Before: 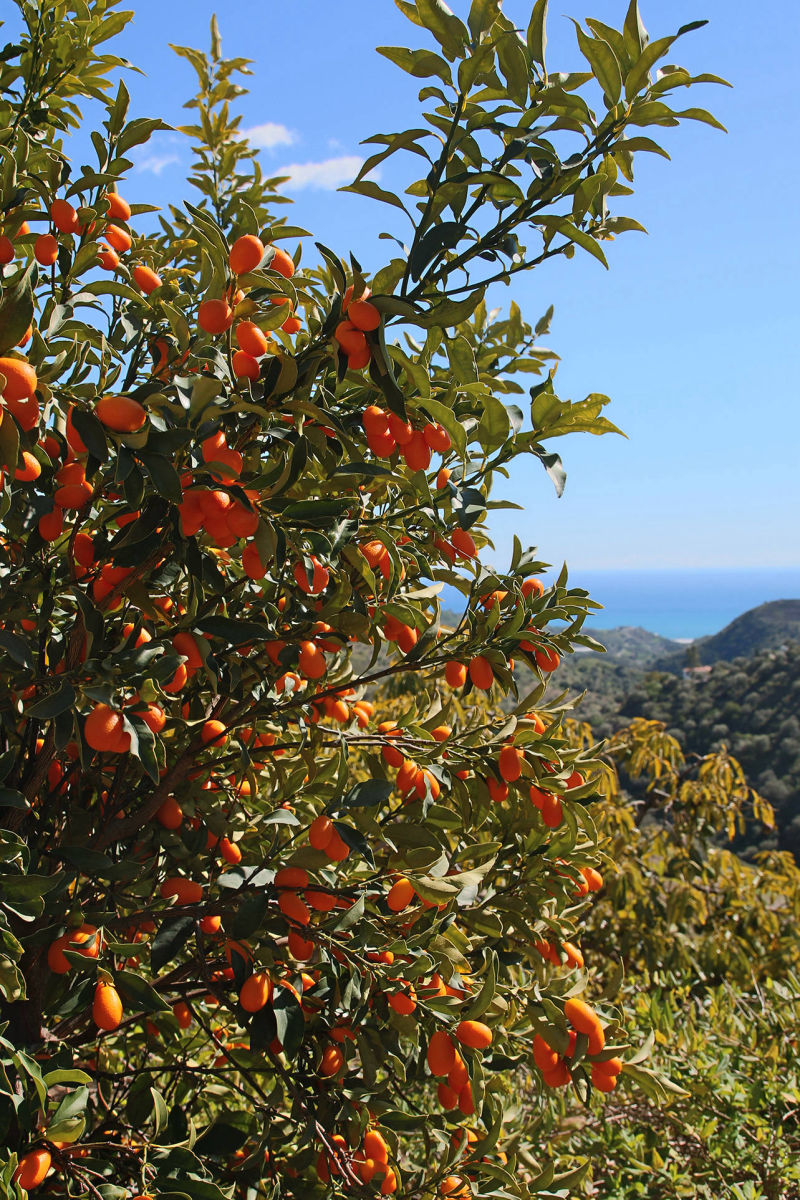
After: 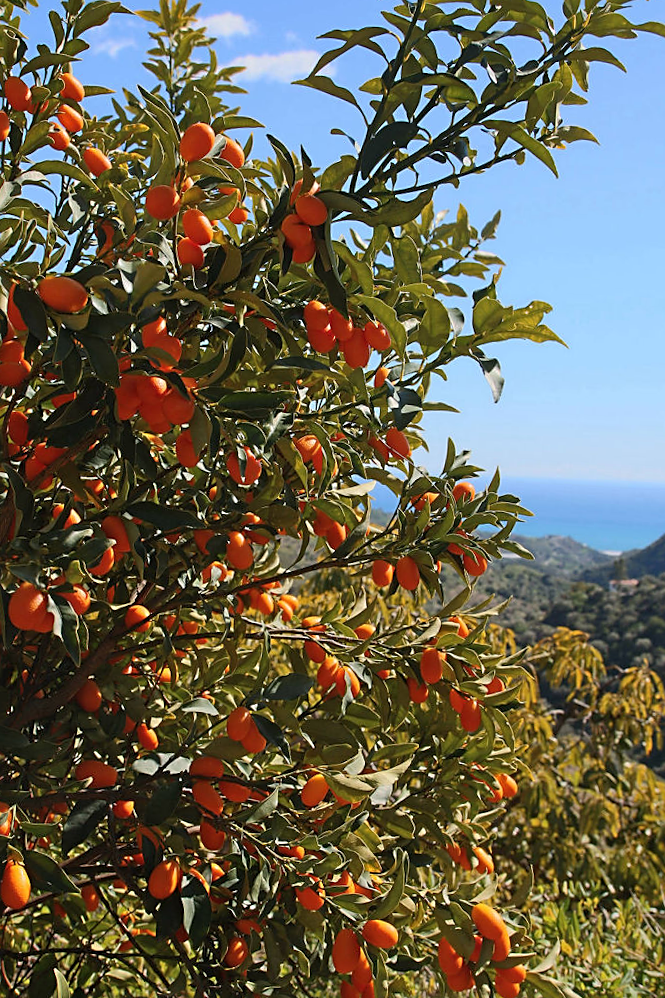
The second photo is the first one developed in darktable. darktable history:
crop and rotate: angle -3.27°, left 5.211%, top 5.211%, right 4.607%, bottom 4.607%
sharpen: radius 1.864, amount 0.398, threshold 1.271
